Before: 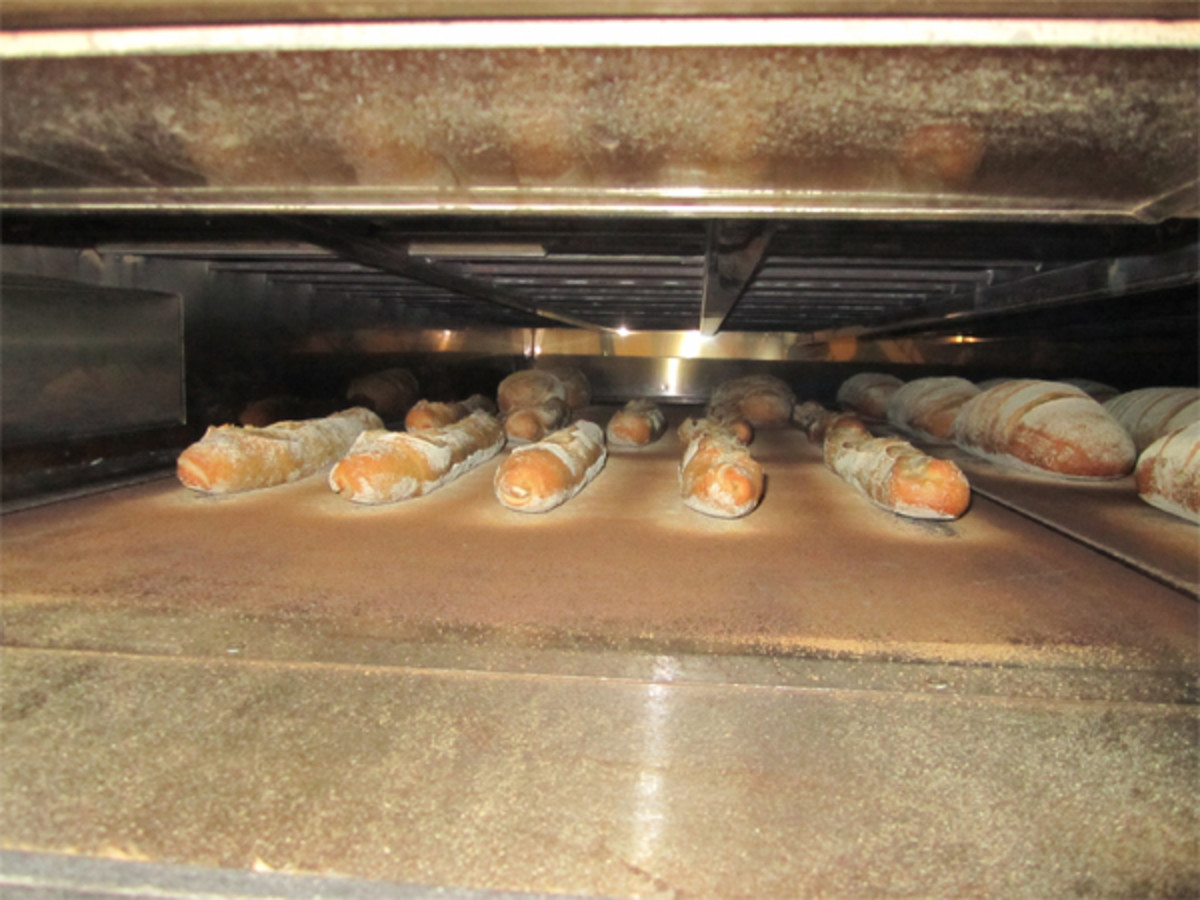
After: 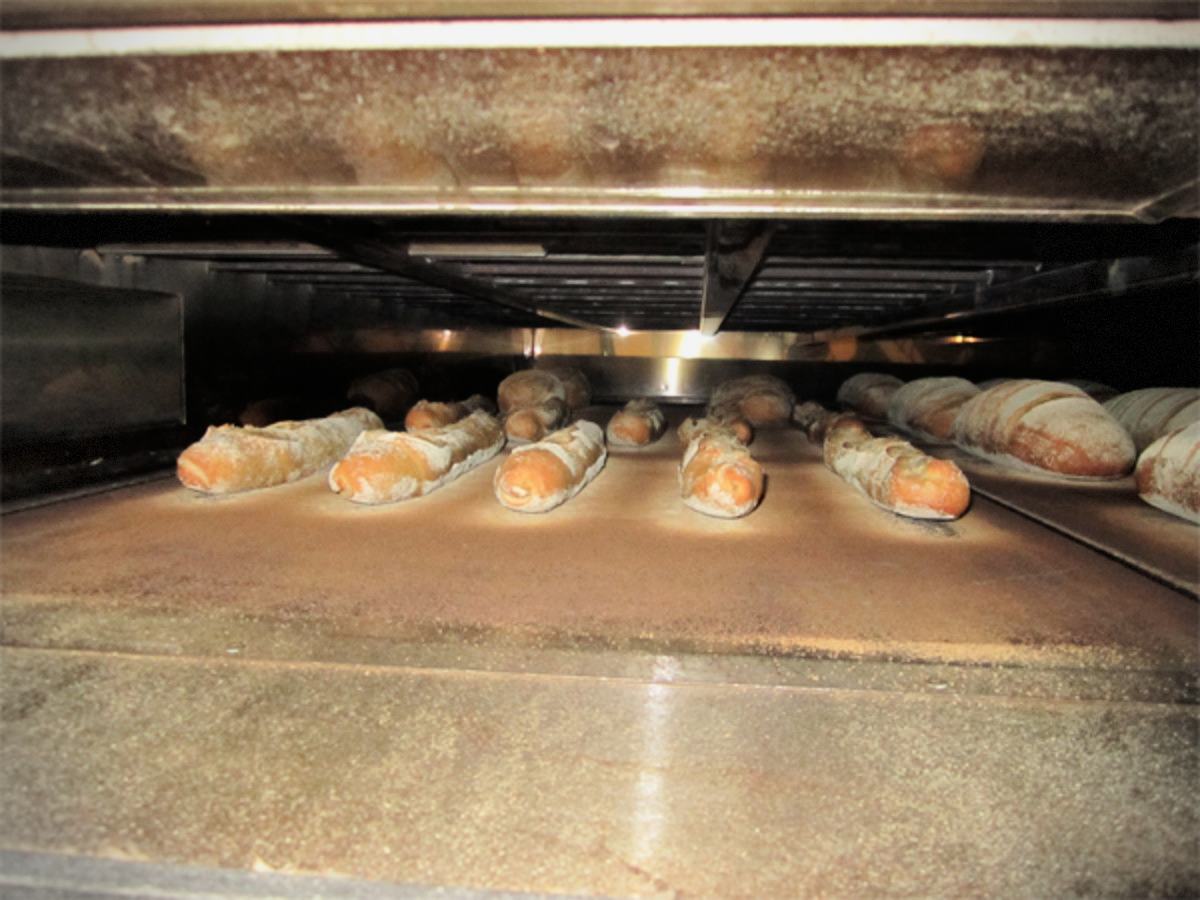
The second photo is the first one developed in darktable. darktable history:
vignetting: dithering 8-bit output, unbound false
filmic rgb: black relative exposure -8.07 EV, white relative exposure 3 EV, hardness 5.35, contrast 1.25
